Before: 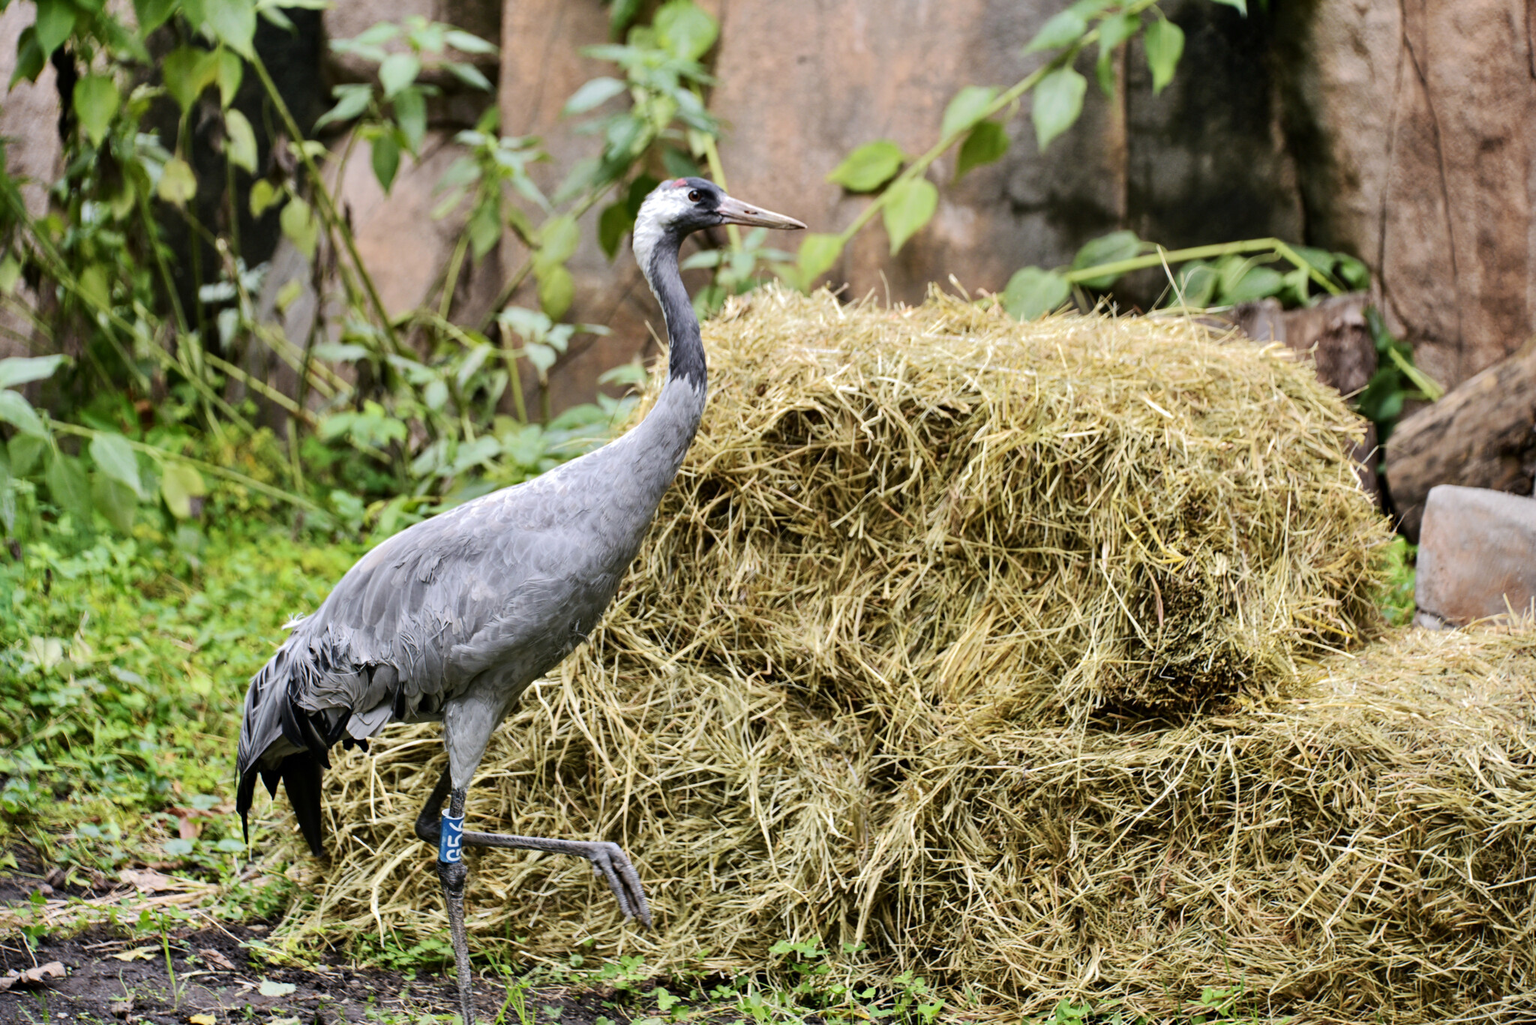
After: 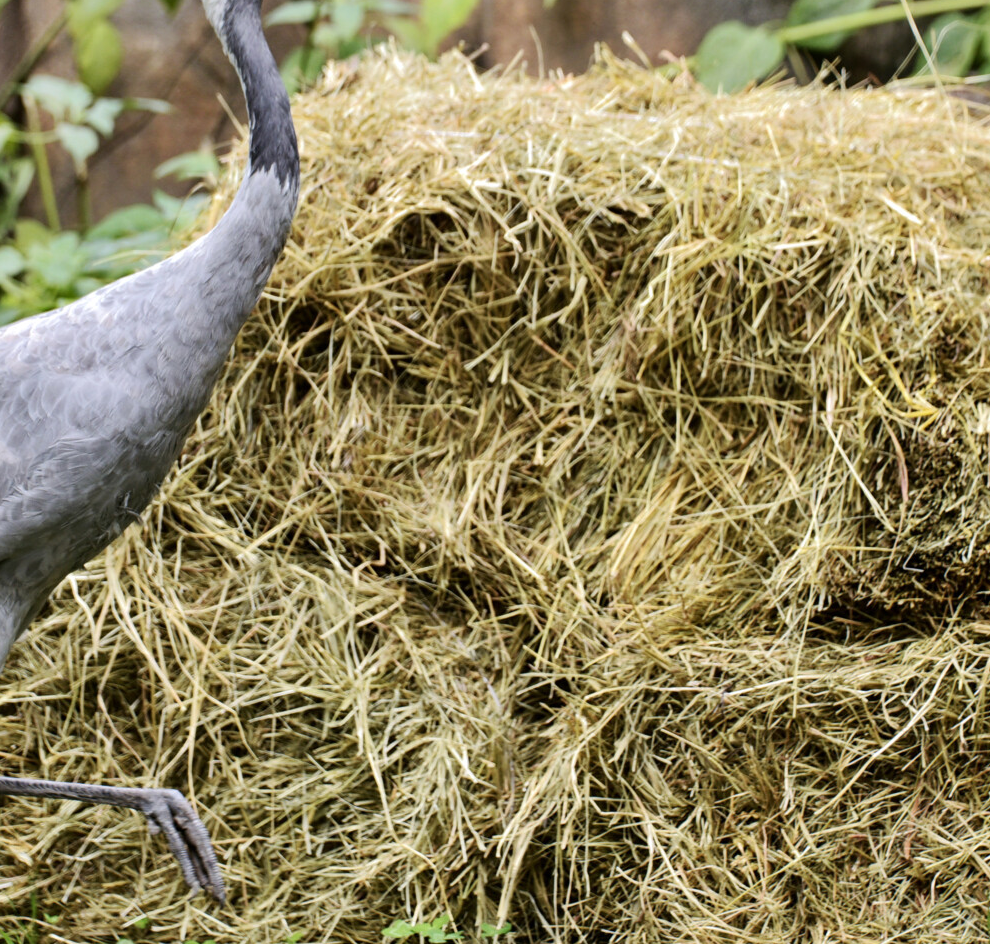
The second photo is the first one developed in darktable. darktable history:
levels: white 99.95%
crop: left 31.404%, top 24.437%, right 20.236%, bottom 6.468%
